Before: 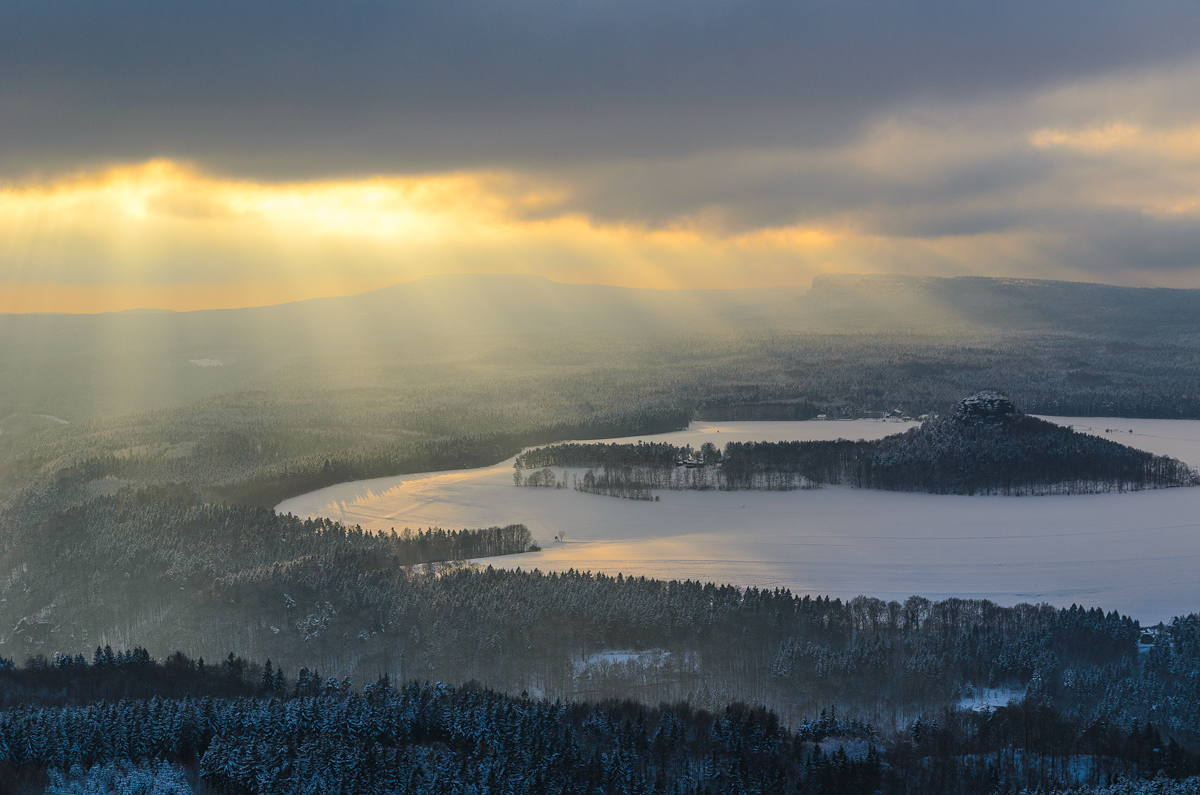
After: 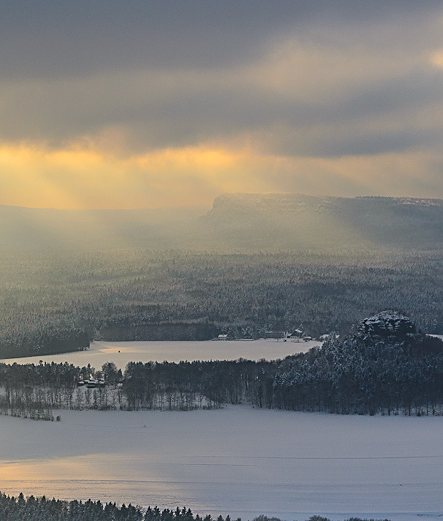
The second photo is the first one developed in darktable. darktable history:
sharpen: on, module defaults
crop and rotate: left 49.936%, top 10.094%, right 13.136%, bottom 24.256%
exposure: black level correction -0.003, exposure 0.04 EV, compensate highlight preservation false
